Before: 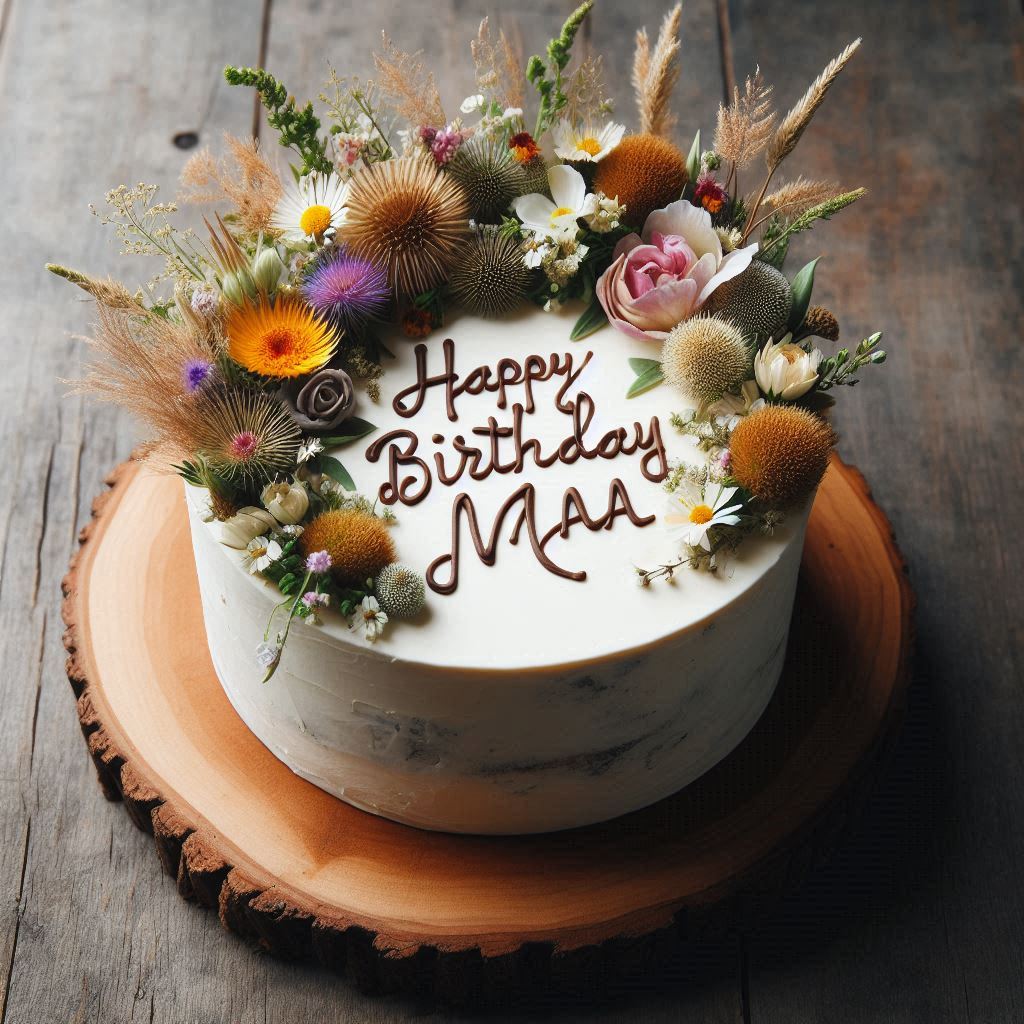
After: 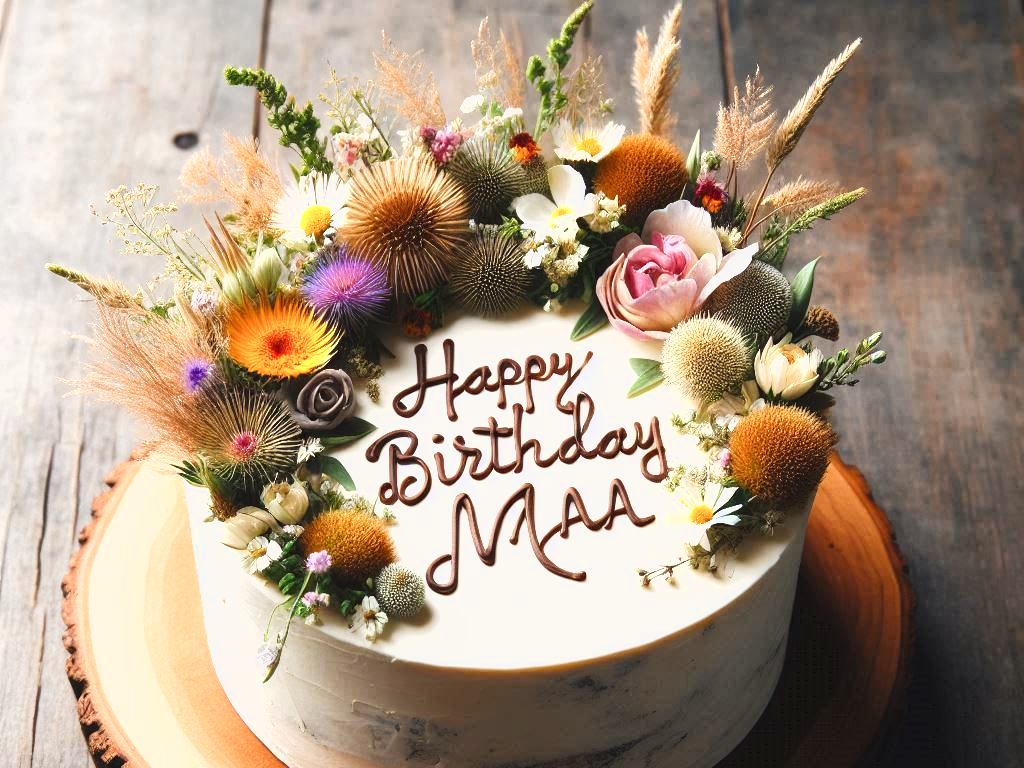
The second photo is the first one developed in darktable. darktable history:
crop: bottom 24.988%
color balance rgb: shadows lift › chroma 1%, shadows lift › hue 28.8°, power › hue 60°, highlights gain › chroma 1%, highlights gain › hue 60°, global offset › luminance 0.25%, perceptual saturation grading › highlights -20%, perceptual saturation grading › shadows 20%, perceptual brilliance grading › highlights 5%, perceptual brilliance grading › shadows -10%, global vibrance 19.67%
tone curve: curves: ch0 [(0, 0) (0.55, 0.716) (0.841, 0.969)]
